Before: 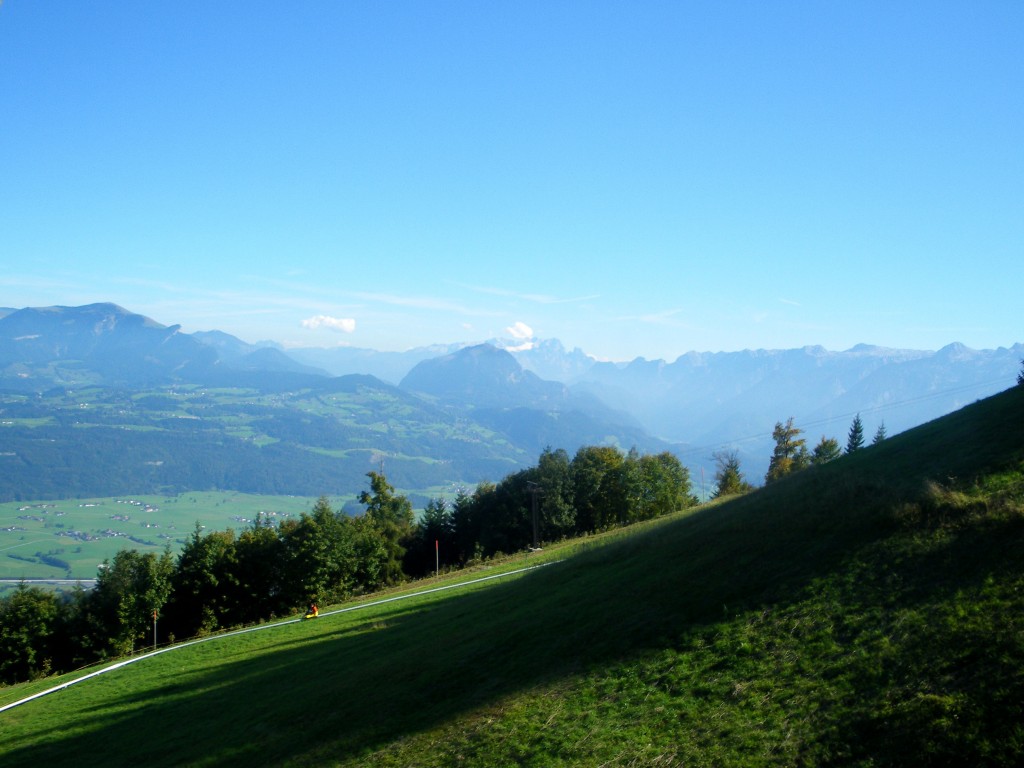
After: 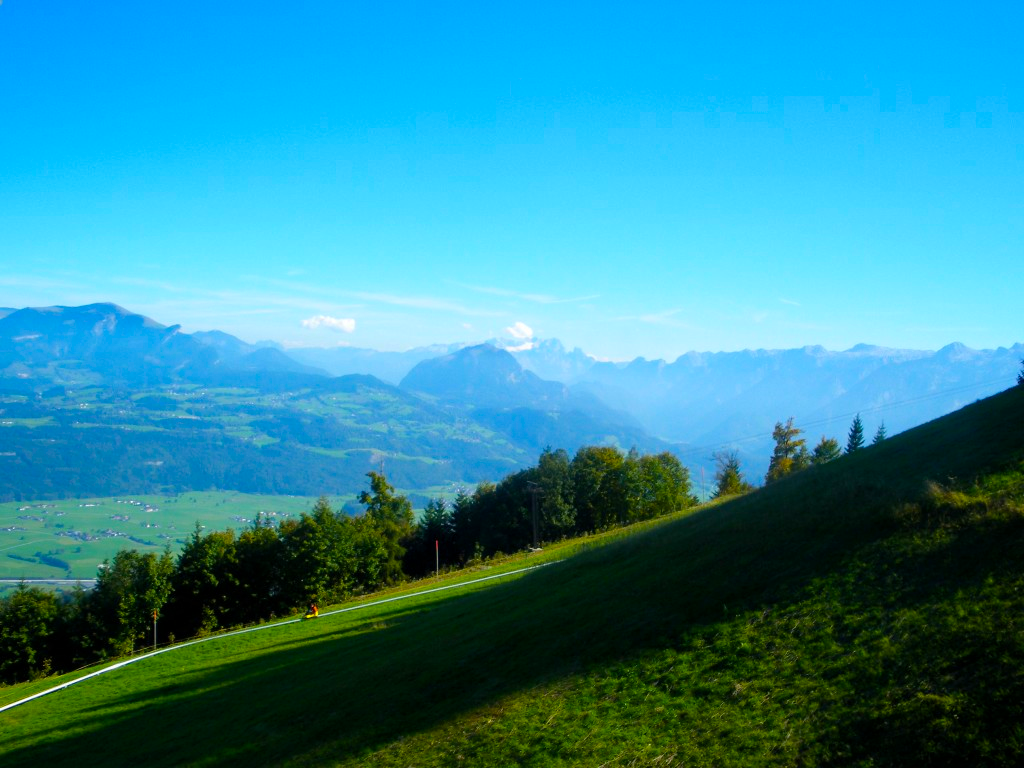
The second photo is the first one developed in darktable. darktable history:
color balance rgb: perceptual saturation grading › global saturation 41.437%, global vibrance 20%
